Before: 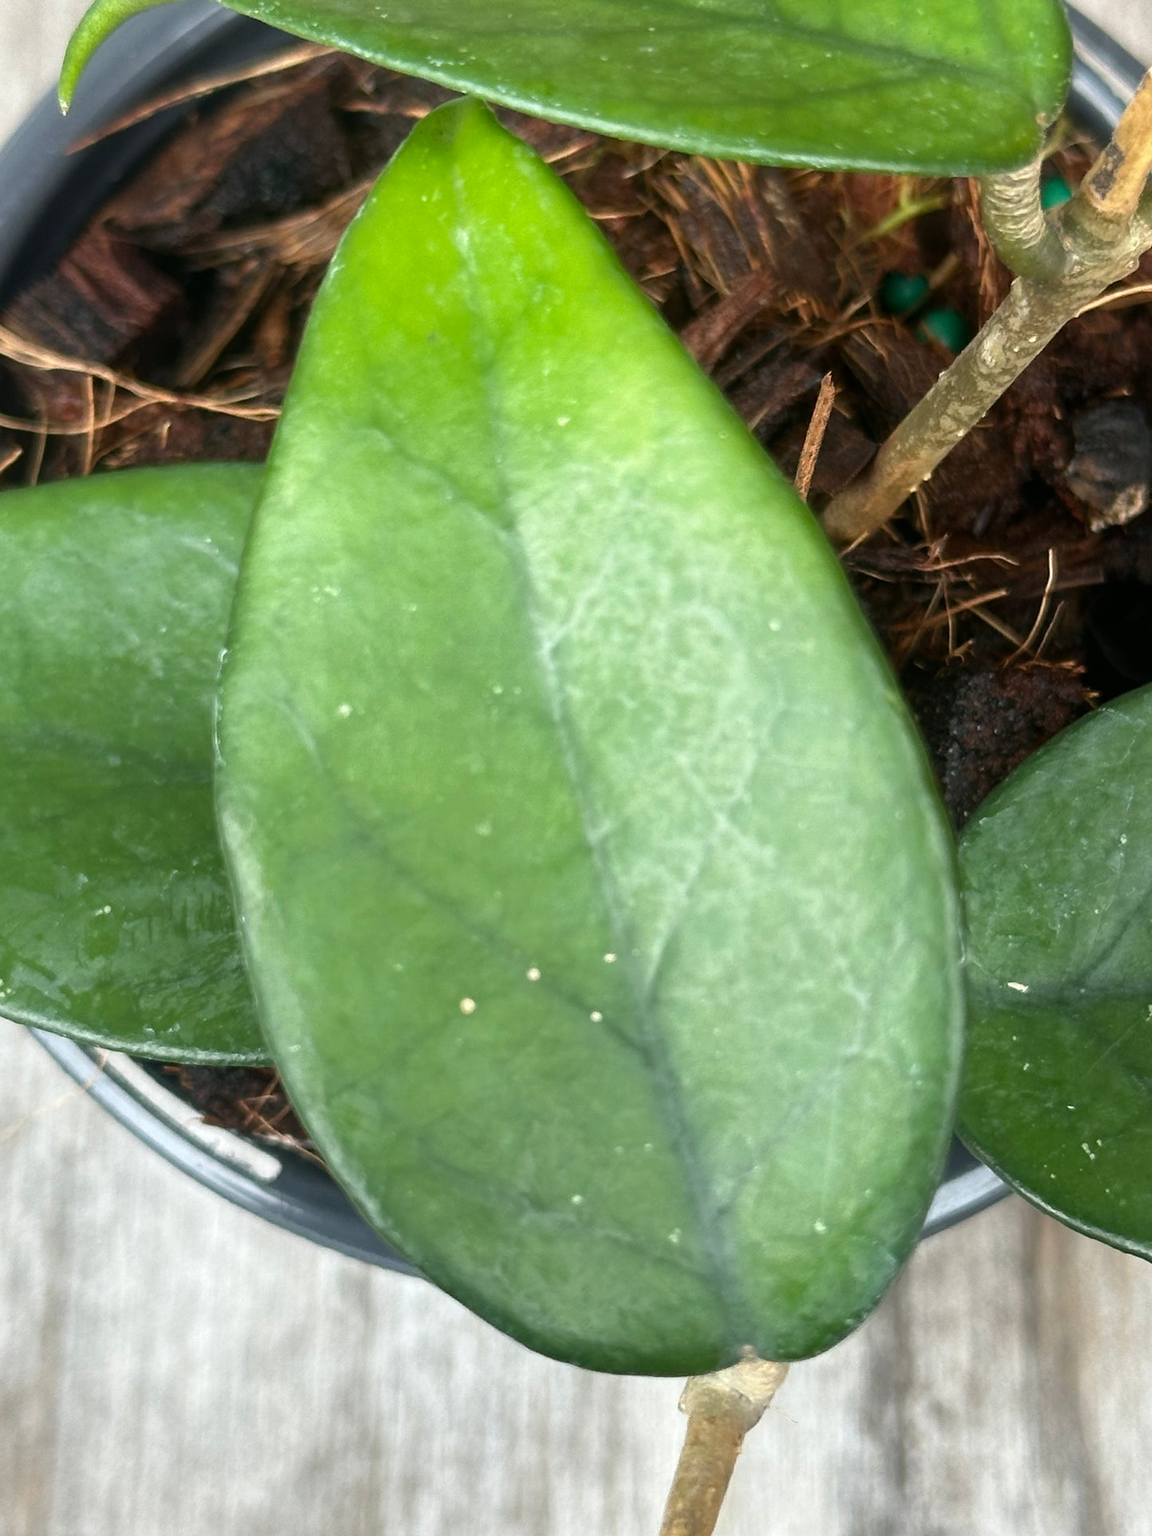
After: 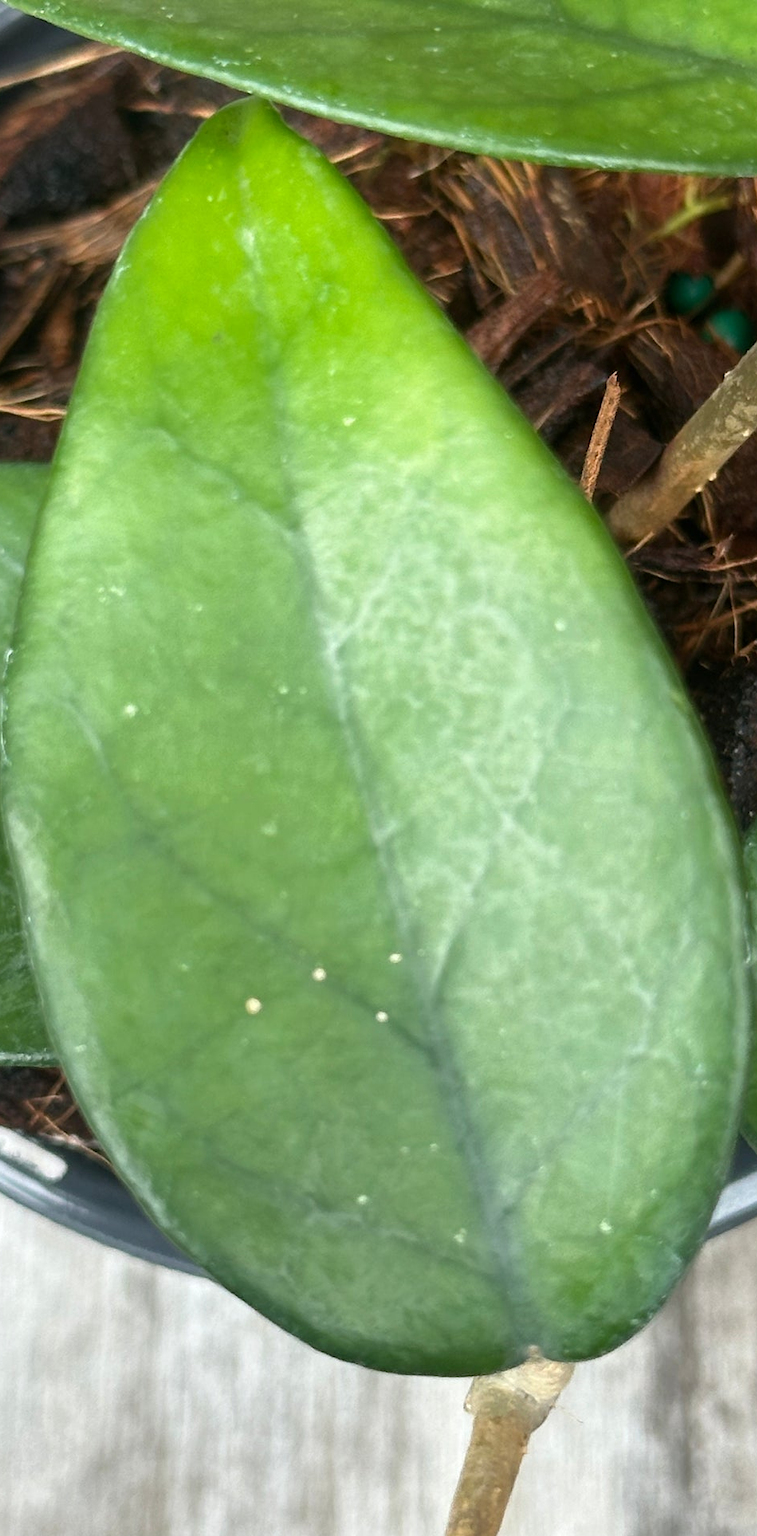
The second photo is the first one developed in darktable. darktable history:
crop and rotate: left 18.651%, right 15.542%
